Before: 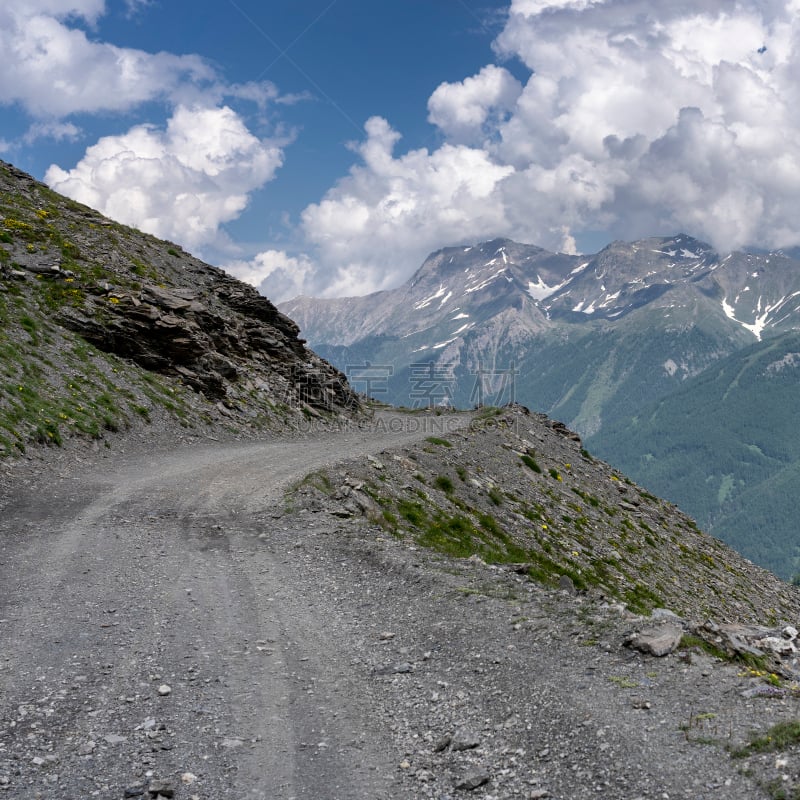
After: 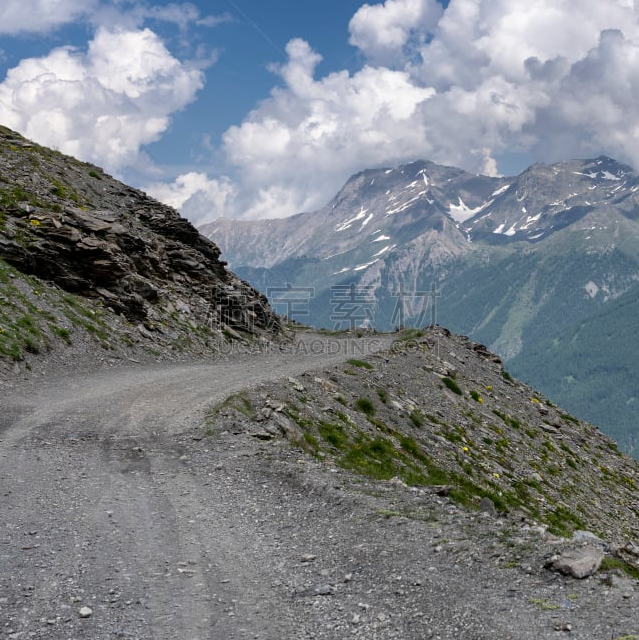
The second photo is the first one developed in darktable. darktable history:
crop and rotate: left 10.089%, top 9.783%, right 10.001%, bottom 10.203%
